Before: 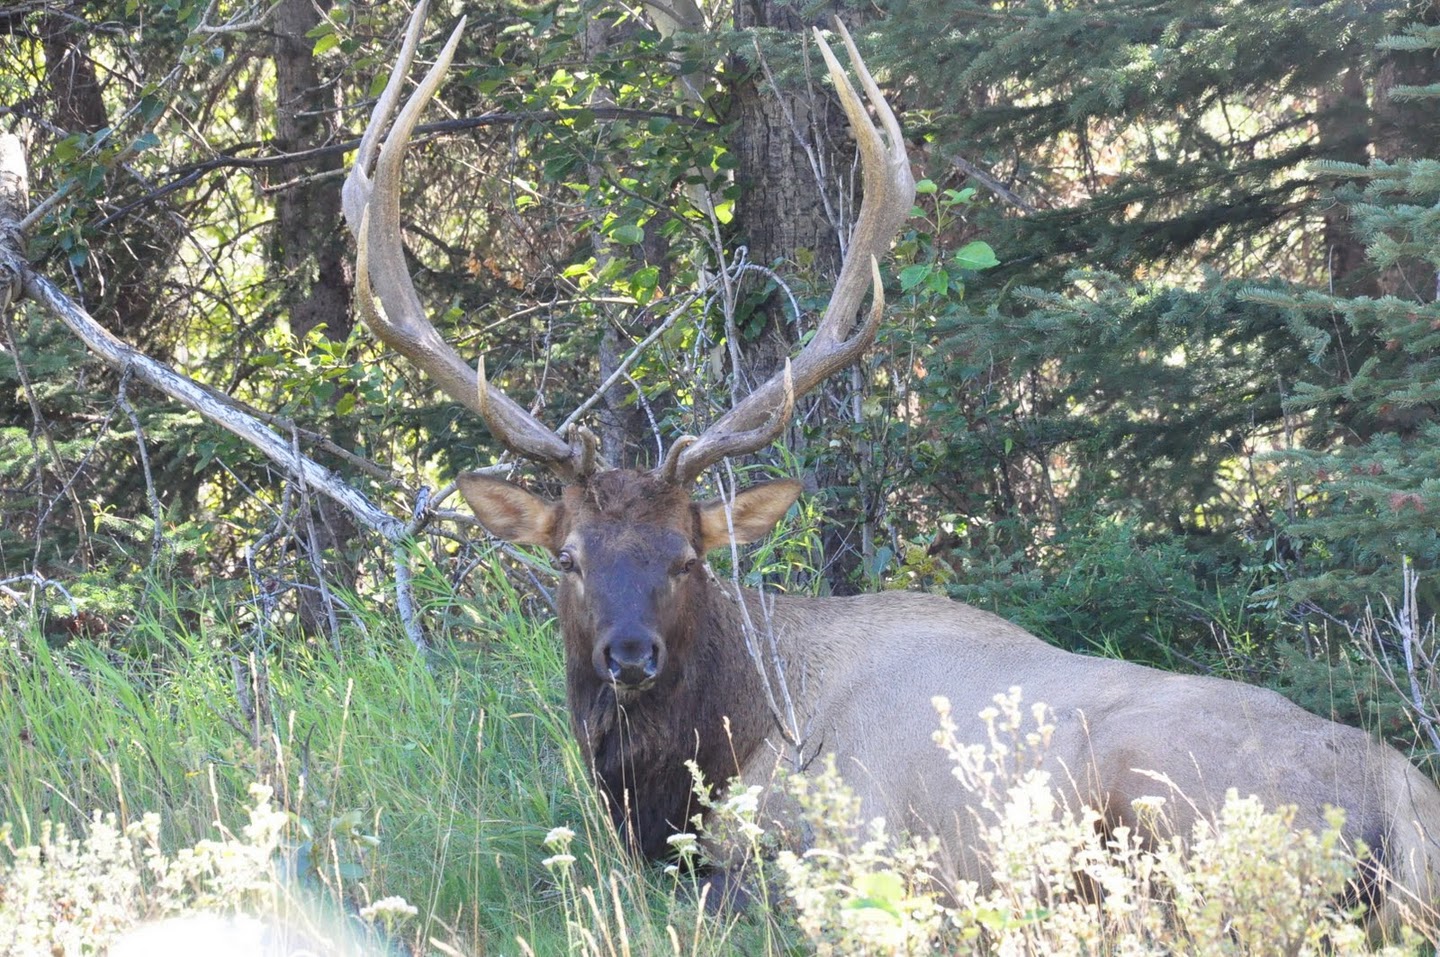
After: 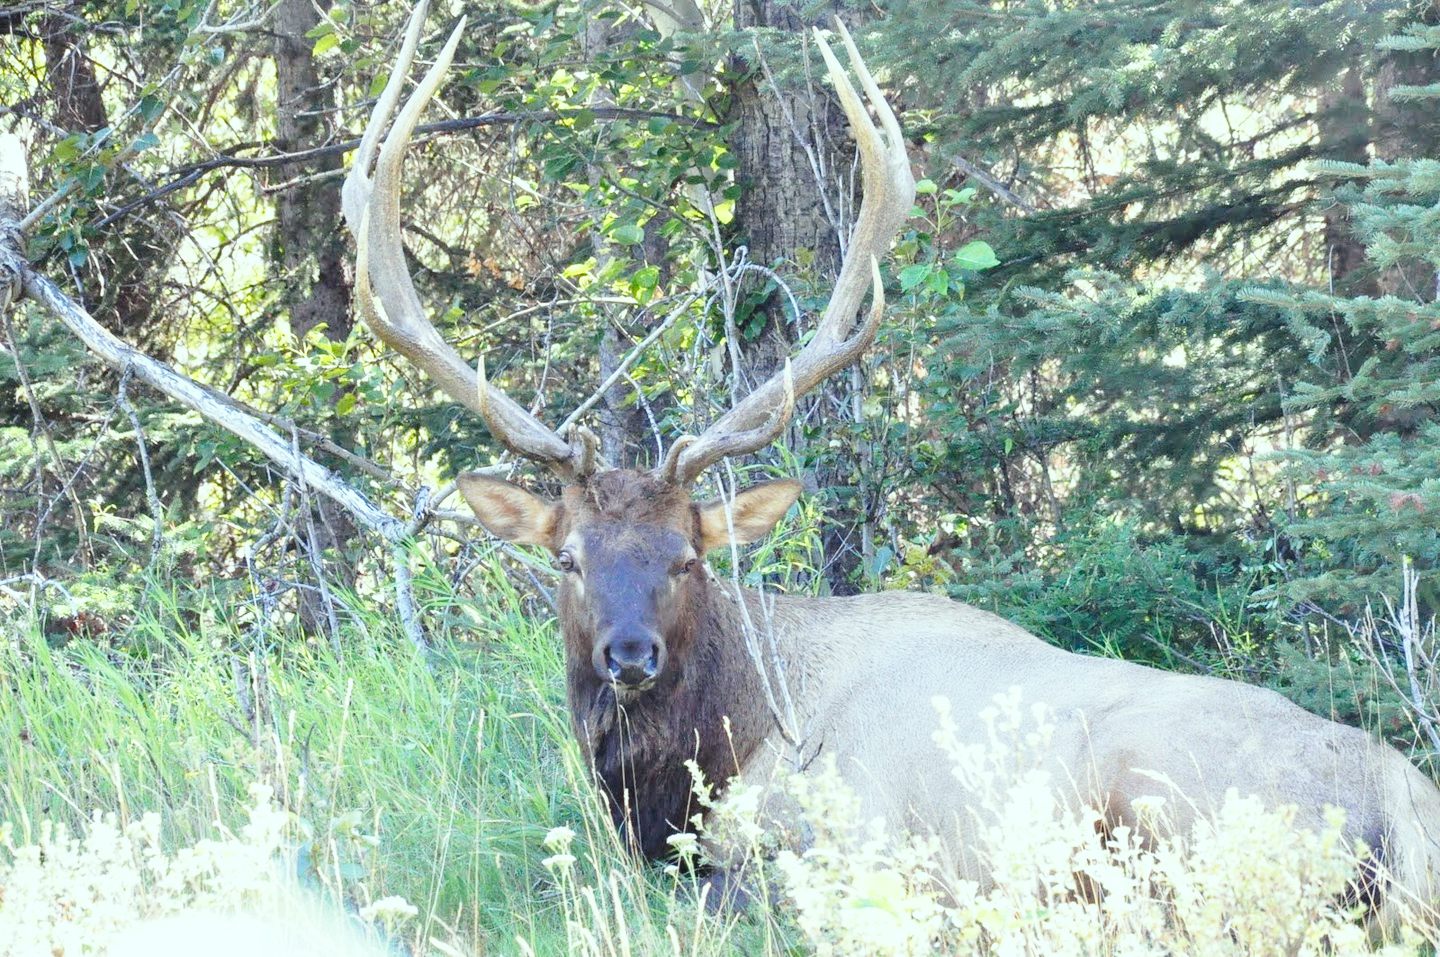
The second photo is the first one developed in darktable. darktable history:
base curve: curves: ch0 [(0, 0) (0.028, 0.03) (0.121, 0.232) (0.46, 0.748) (0.859, 0.968) (1, 1)], preserve colors none
color correction: highlights a* -6.69, highlights b* 0.49
